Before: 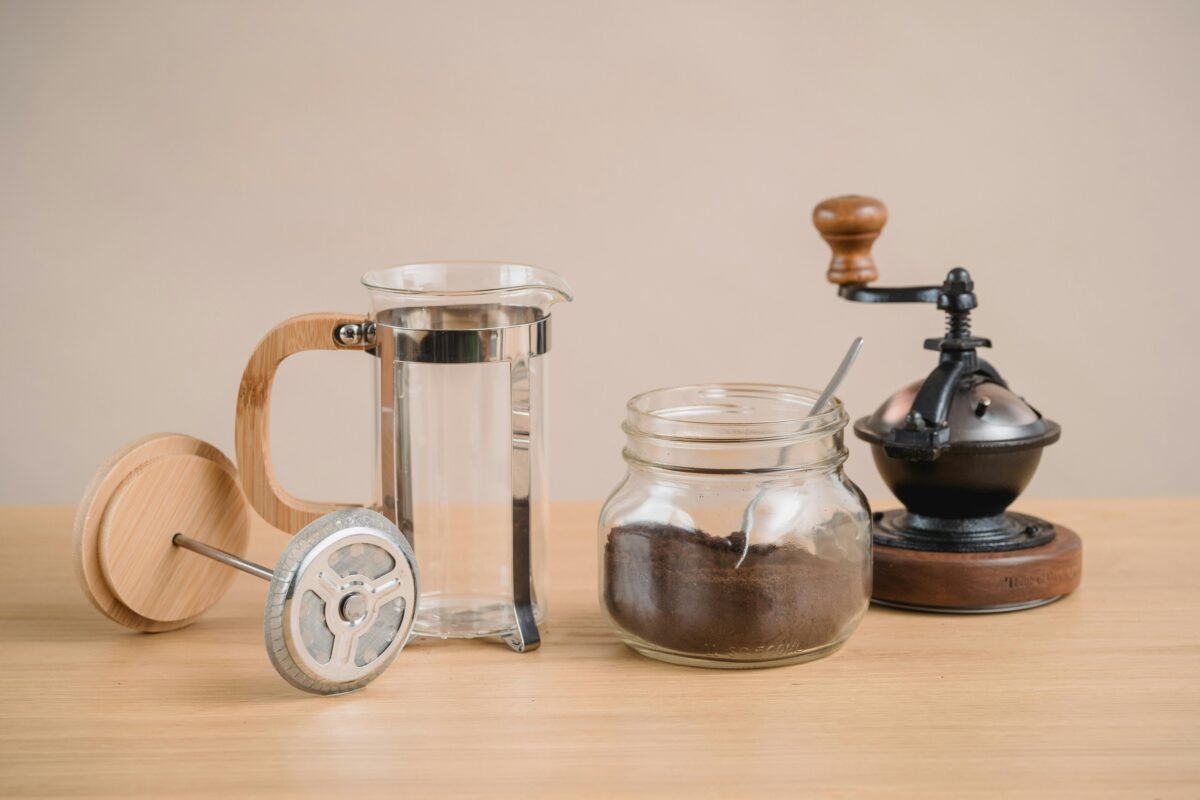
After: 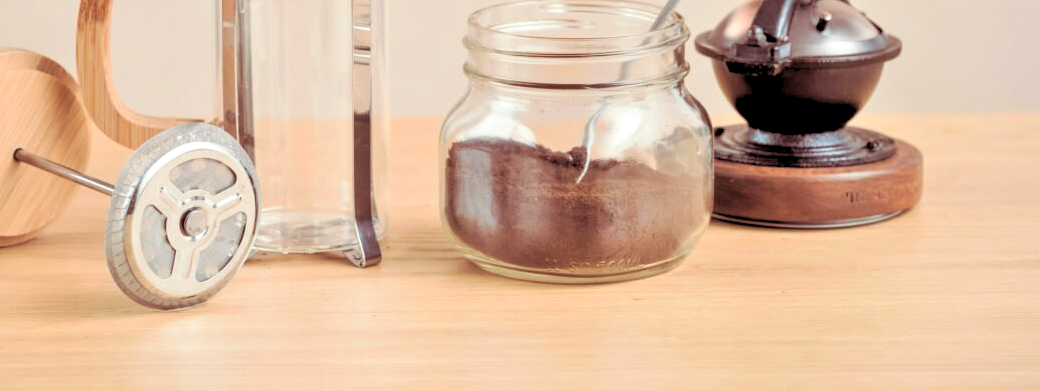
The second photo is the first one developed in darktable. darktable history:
crop and rotate: left 13.306%, top 48.129%, bottom 2.928%
contrast brightness saturation: contrast 0.1, brightness 0.02, saturation 0.02
split-toning: on, module defaults
rgb levels: levels [[0.013, 0.434, 0.89], [0, 0.5, 1], [0, 0.5, 1]]
tone equalizer: -7 EV 0.15 EV, -6 EV 0.6 EV, -5 EV 1.15 EV, -4 EV 1.33 EV, -3 EV 1.15 EV, -2 EV 0.6 EV, -1 EV 0.15 EV, mask exposure compensation -0.5 EV
